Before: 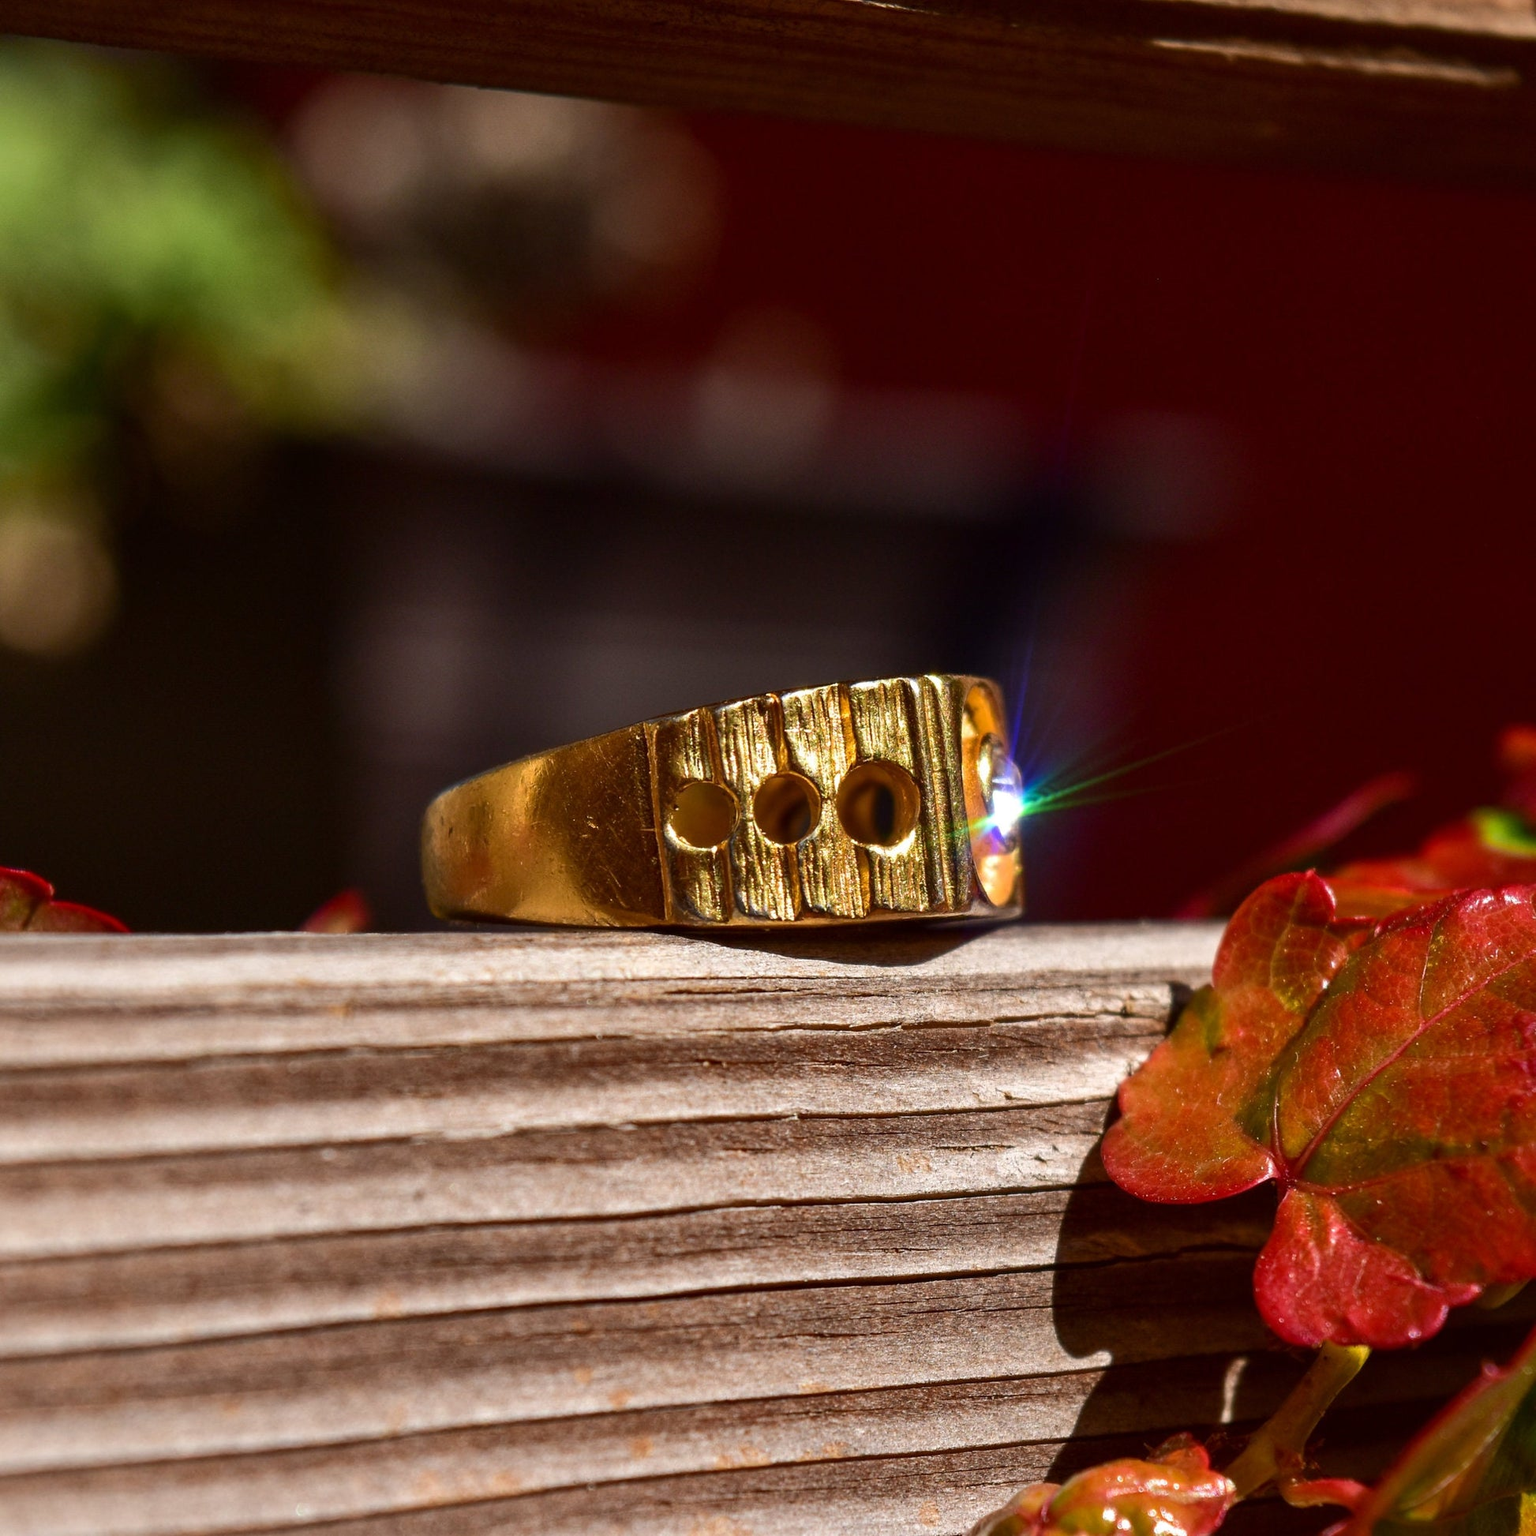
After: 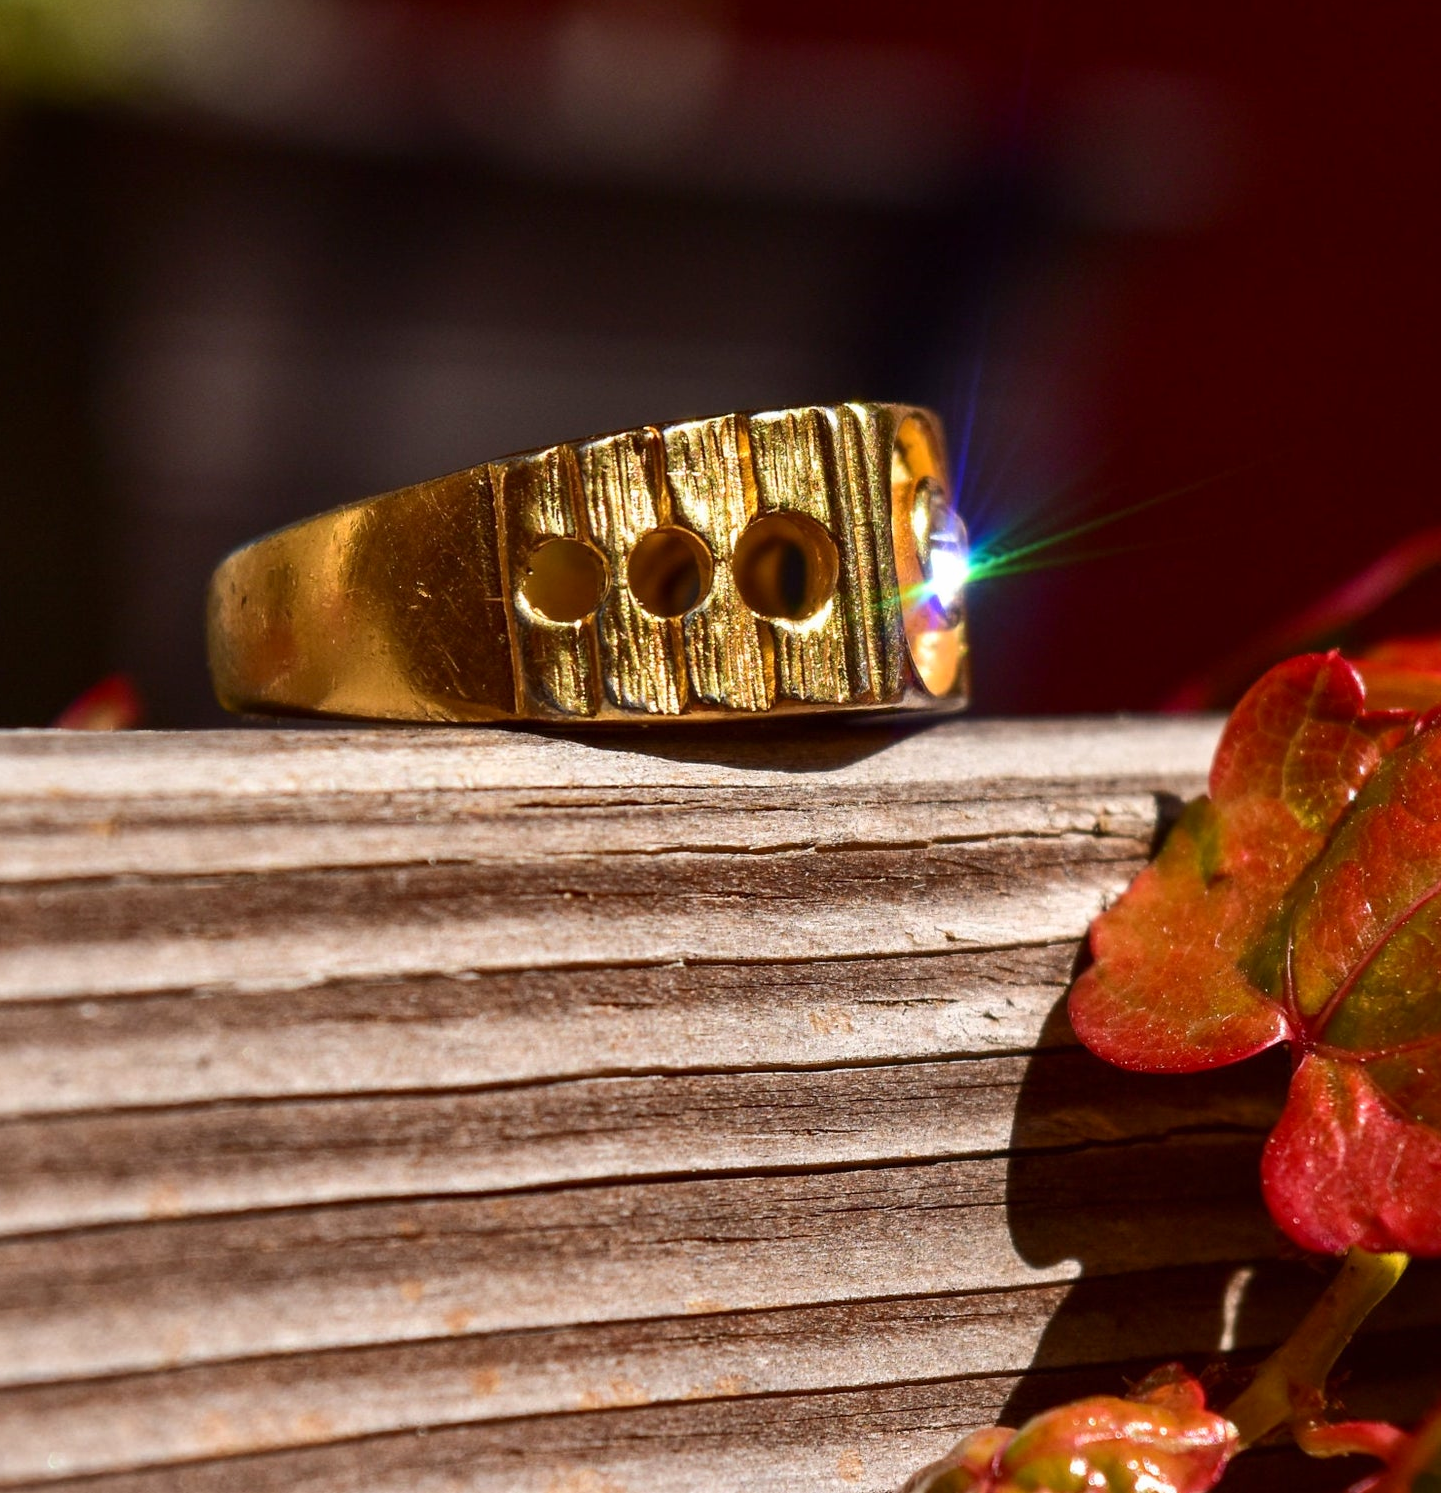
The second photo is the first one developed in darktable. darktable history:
tone equalizer: smoothing diameter 2.06%, edges refinement/feathering 22.27, mask exposure compensation -1.57 EV, filter diffusion 5
crop: left 16.846%, top 23.267%, right 9.102%
contrast brightness saturation: contrast 0.099, brightness 0.021, saturation 0.023
